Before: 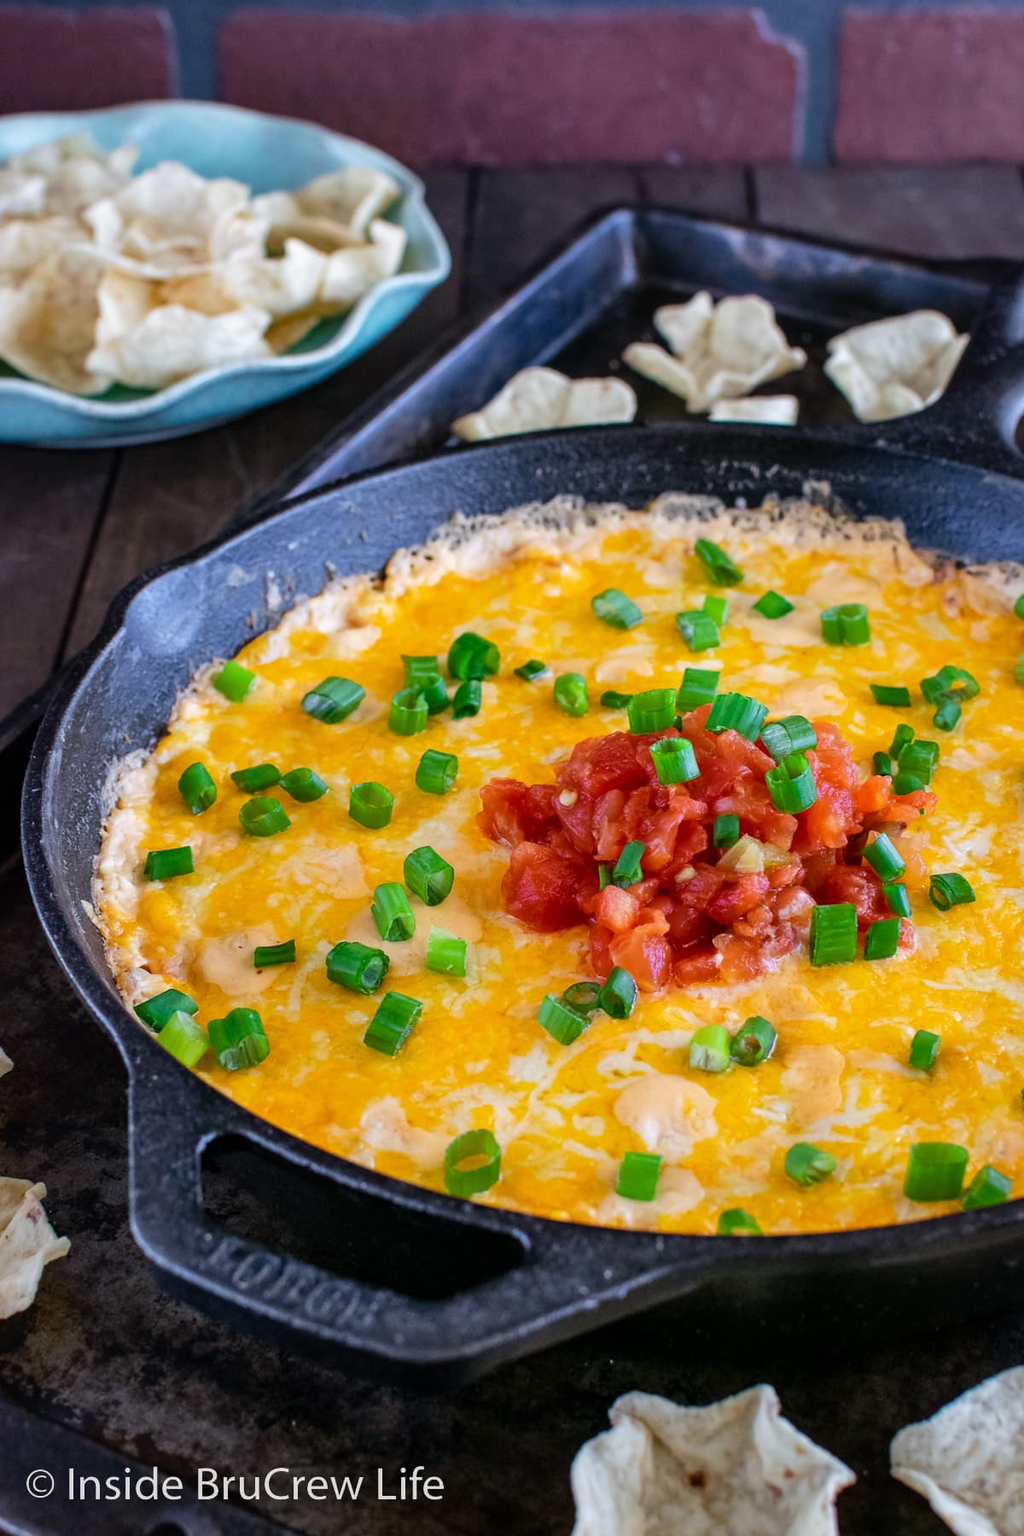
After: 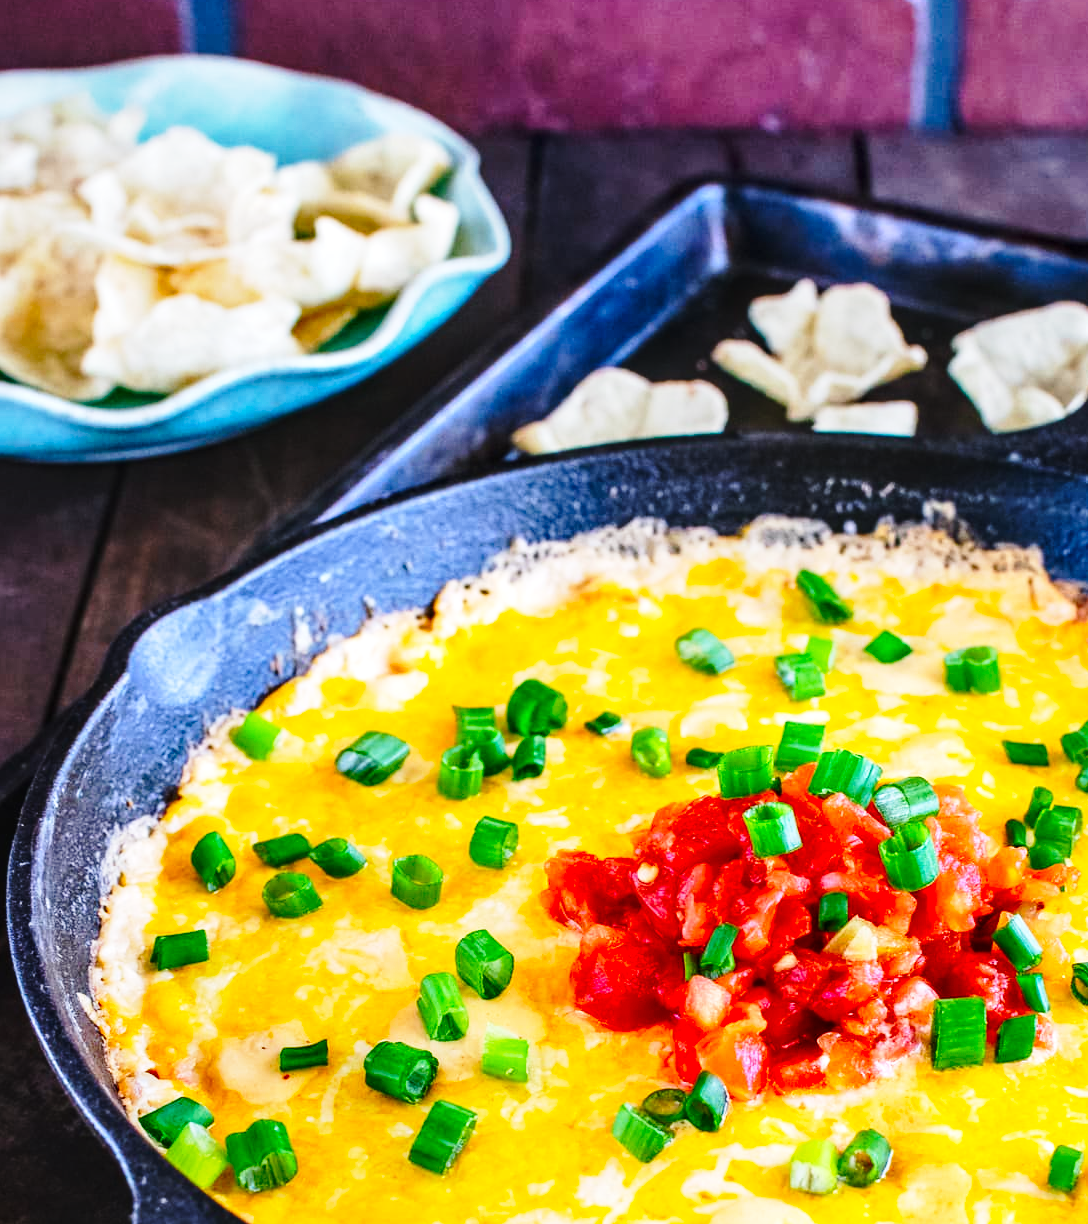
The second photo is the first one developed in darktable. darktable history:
crop: left 1.581%, top 3.455%, right 7.744%, bottom 28.491%
color correction: highlights b* -0.031, saturation 1.34
tone equalizer: -8 EV -0.387 EV, -7 EV -0.389 EV, -6 EV -0.32 EV, -5 EV -0.238 EV, -3 EV 0.23 EV, -2 EV 0.332 EV, -1 EV 0.408 EV, +0 EV 0.43 EV, edges refinement/feathering 500, mask exposure compensation -1.57 EV, preserve details no
base curve: curves: ch0 [(0, 0) (0.028, 0.03) (0.121, 0.232) (0.46, 0.748) (0.859, 0.968) (1, 1)], preserve colors none
local contrast: on, module defaults
